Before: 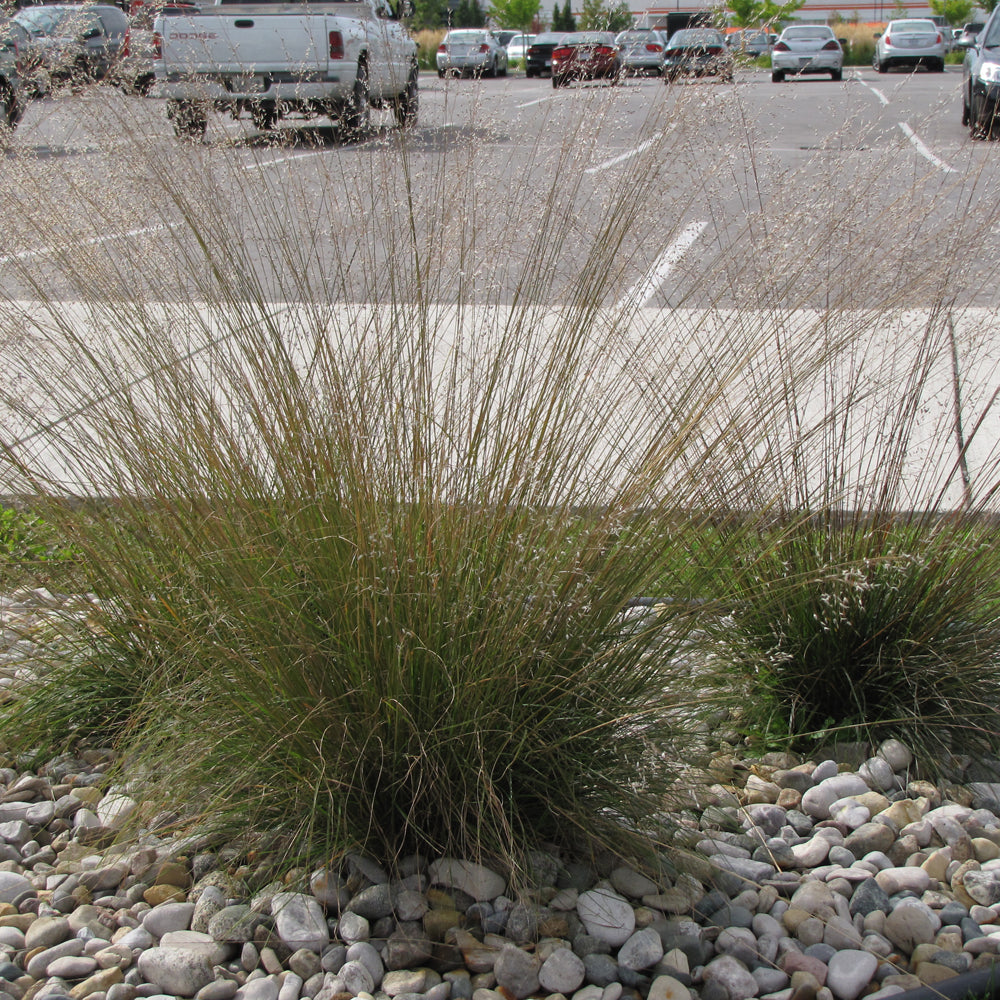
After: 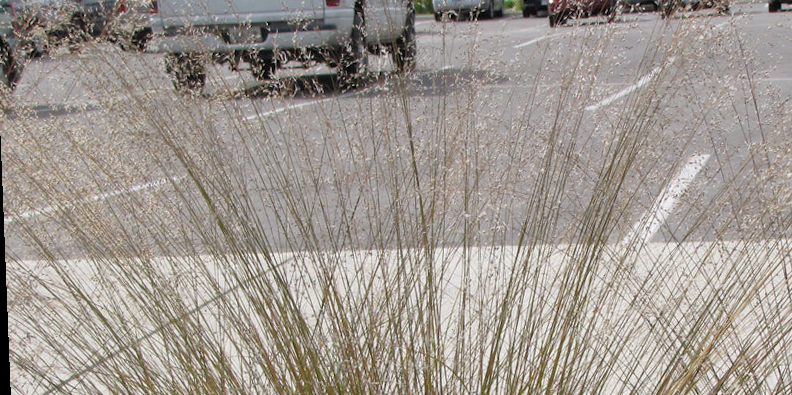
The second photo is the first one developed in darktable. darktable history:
crop: left 0.579%, top 7.627%, right 23.167%, bottom 54.275%
rotate and perspective: rotation -2.29°, automatic cropping off
exposure: black level correction 0.001, compensate highlight preservation false
